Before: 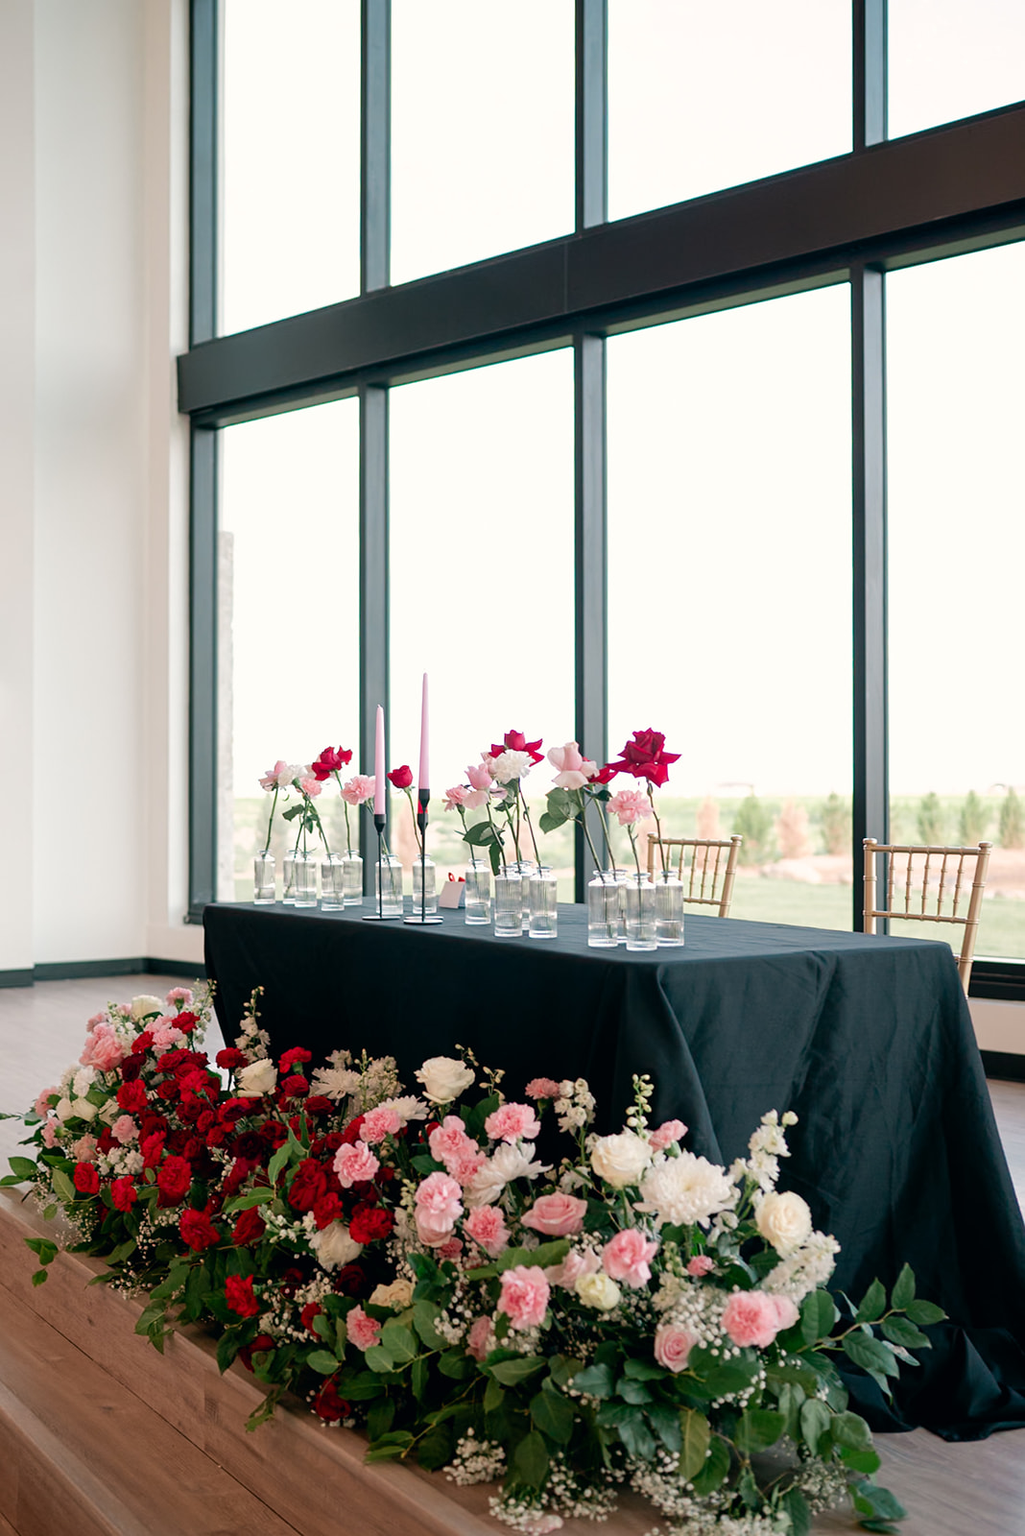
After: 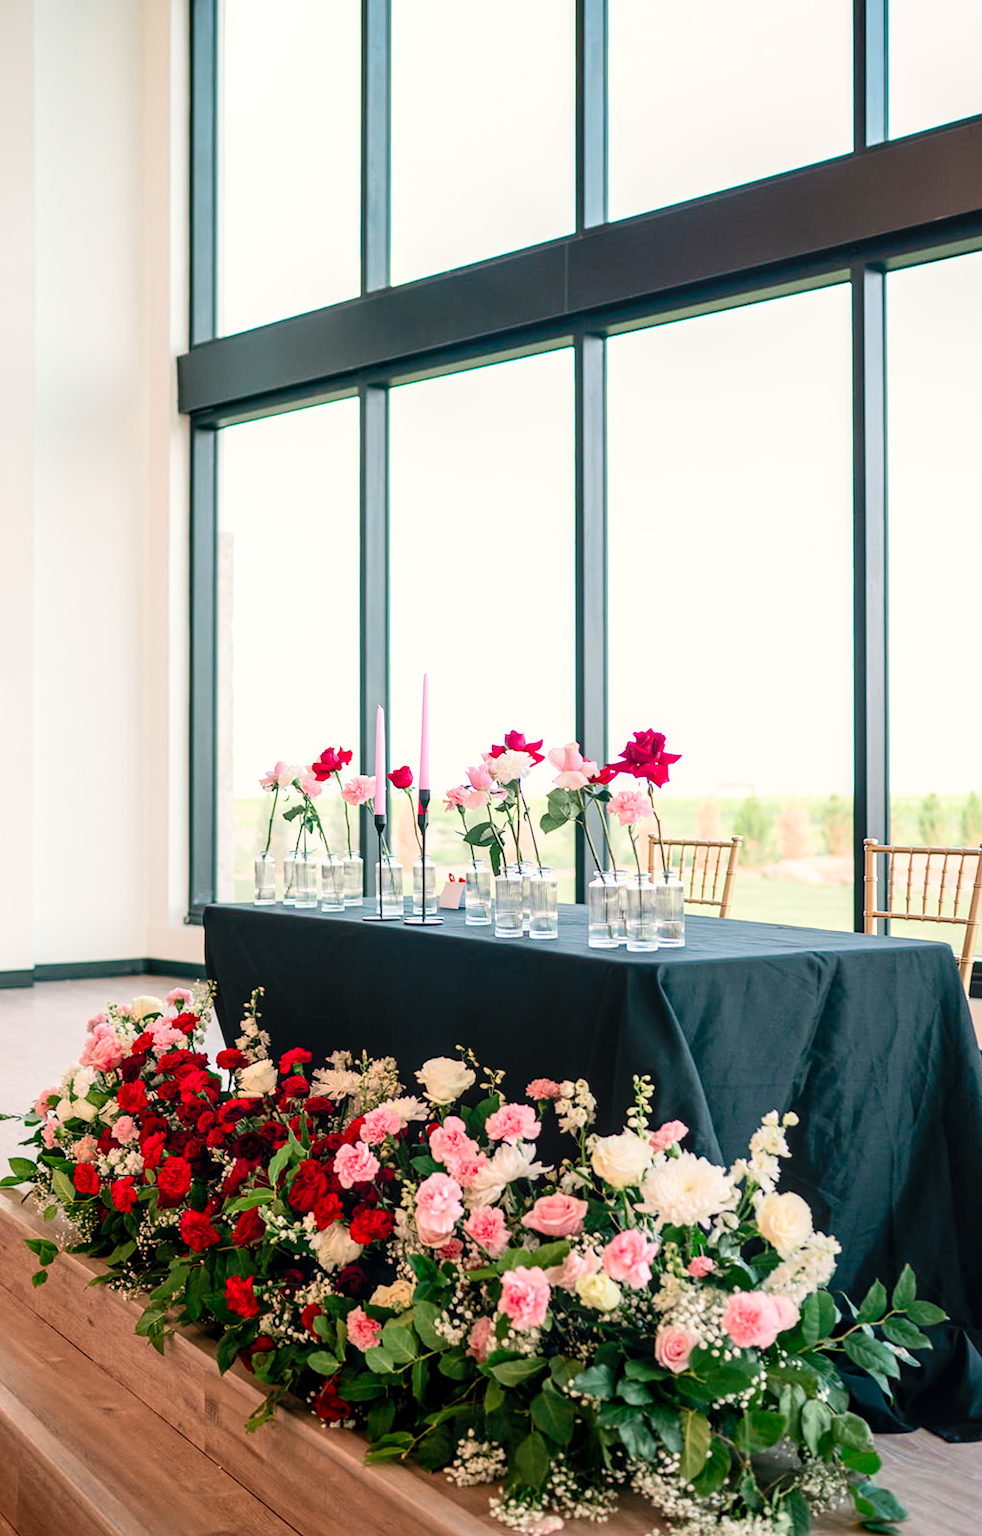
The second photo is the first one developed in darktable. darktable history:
crop: right 4.126%, bottom 0.031%
local contrast: detail 130%
contrast brightness saturation: contrast 0.24, brightness 0.26, saturation 0.39
